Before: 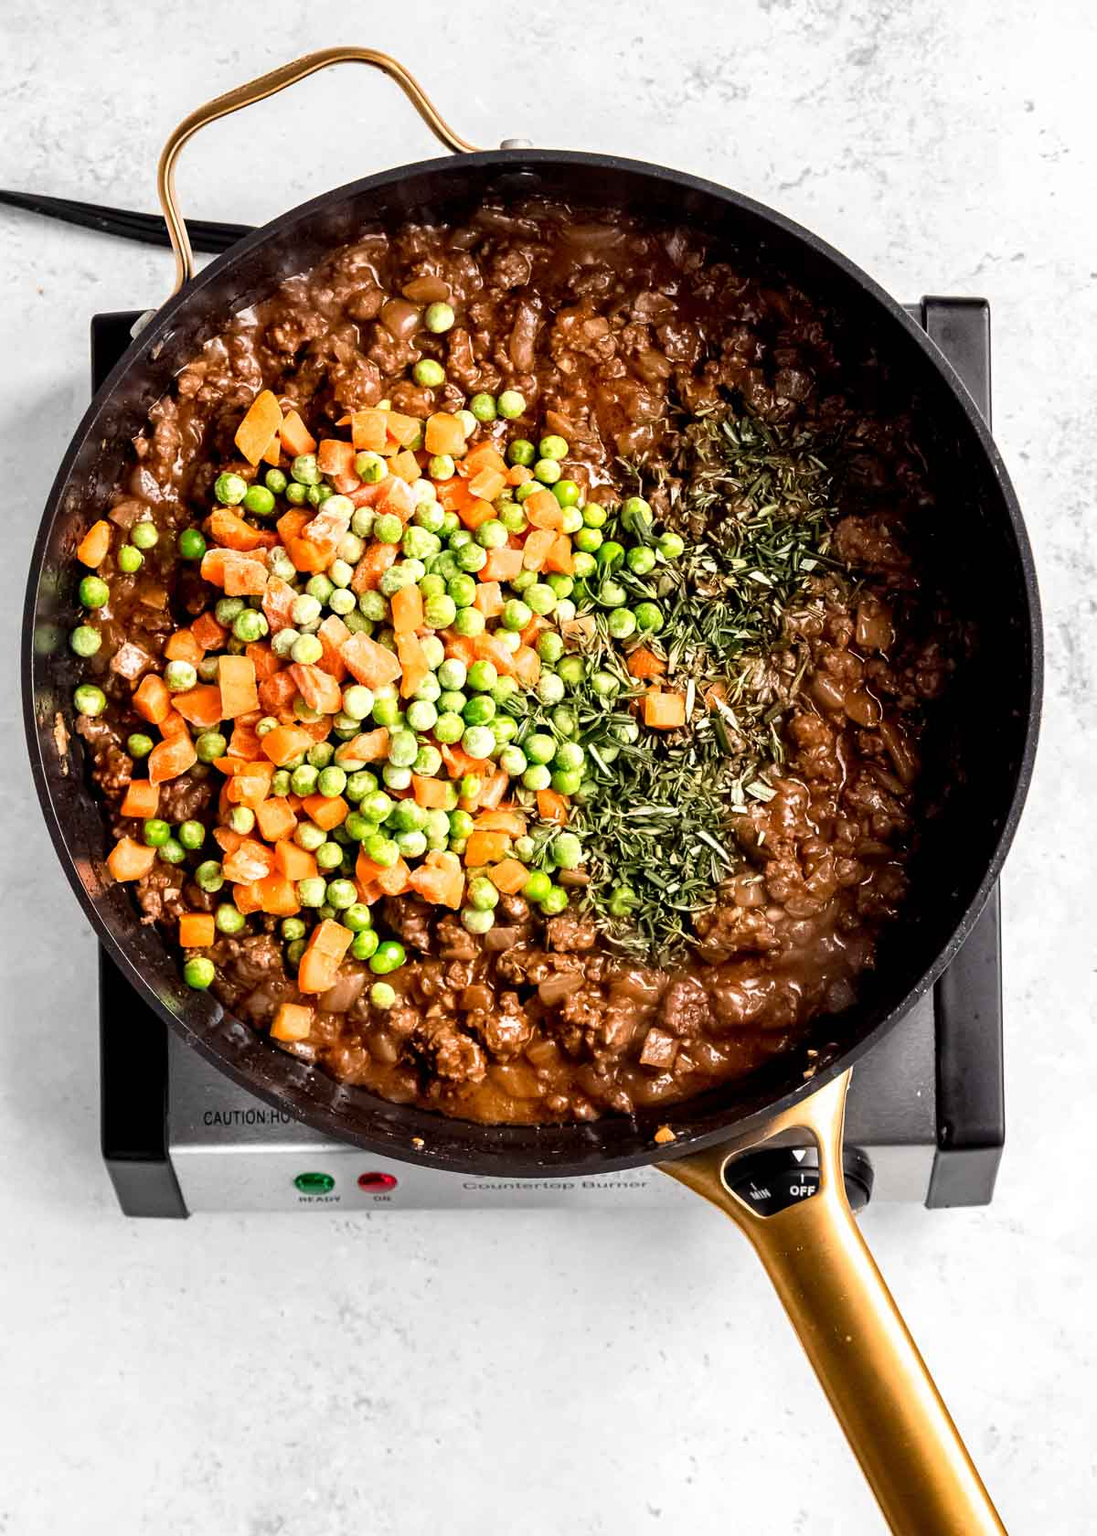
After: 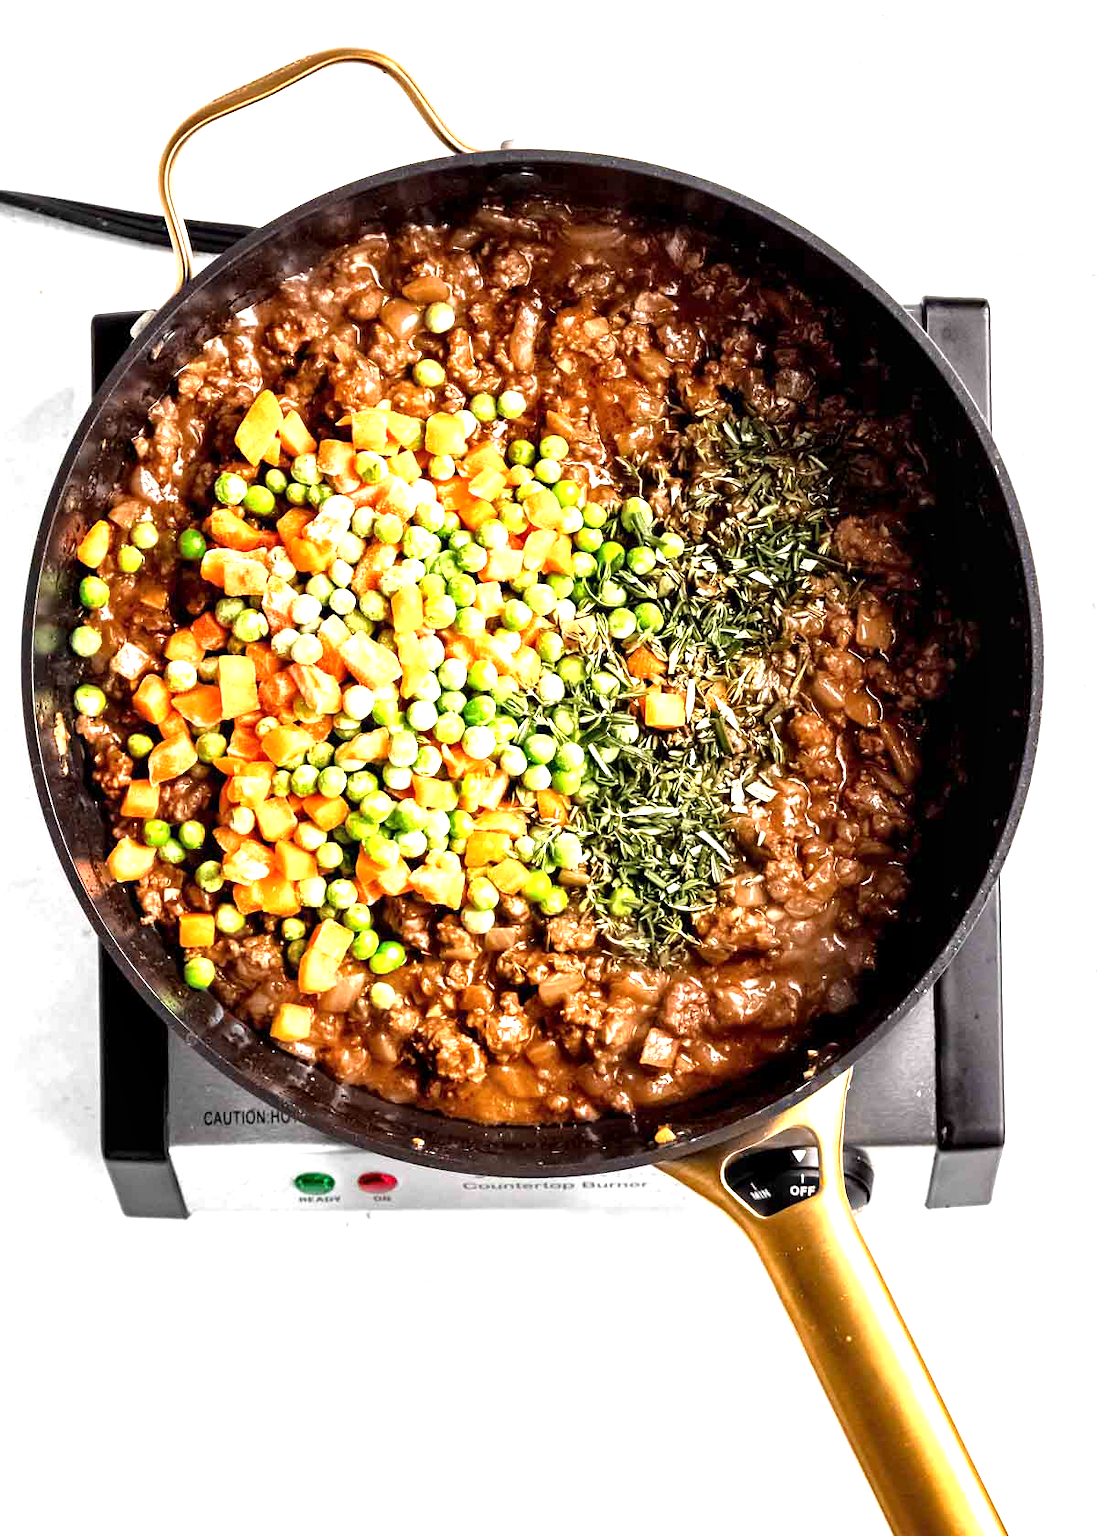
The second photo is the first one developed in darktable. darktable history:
local contrast: mode bilateral grid, contrast 20, coarseness 50, detail 120%, midtone range 0.2
tone equalizer: -8 EV -1.84 EV, -7 EV -1.16 EV, -6 EV -1.62 EV, smoothing diameter 25%, edges refinement/feathering 10, preserve details guided filter
white balance: emerald 1
exposure: black level correction 0, exposure 1 EV, compensate exposure bias true, compensate highlight preservation false
